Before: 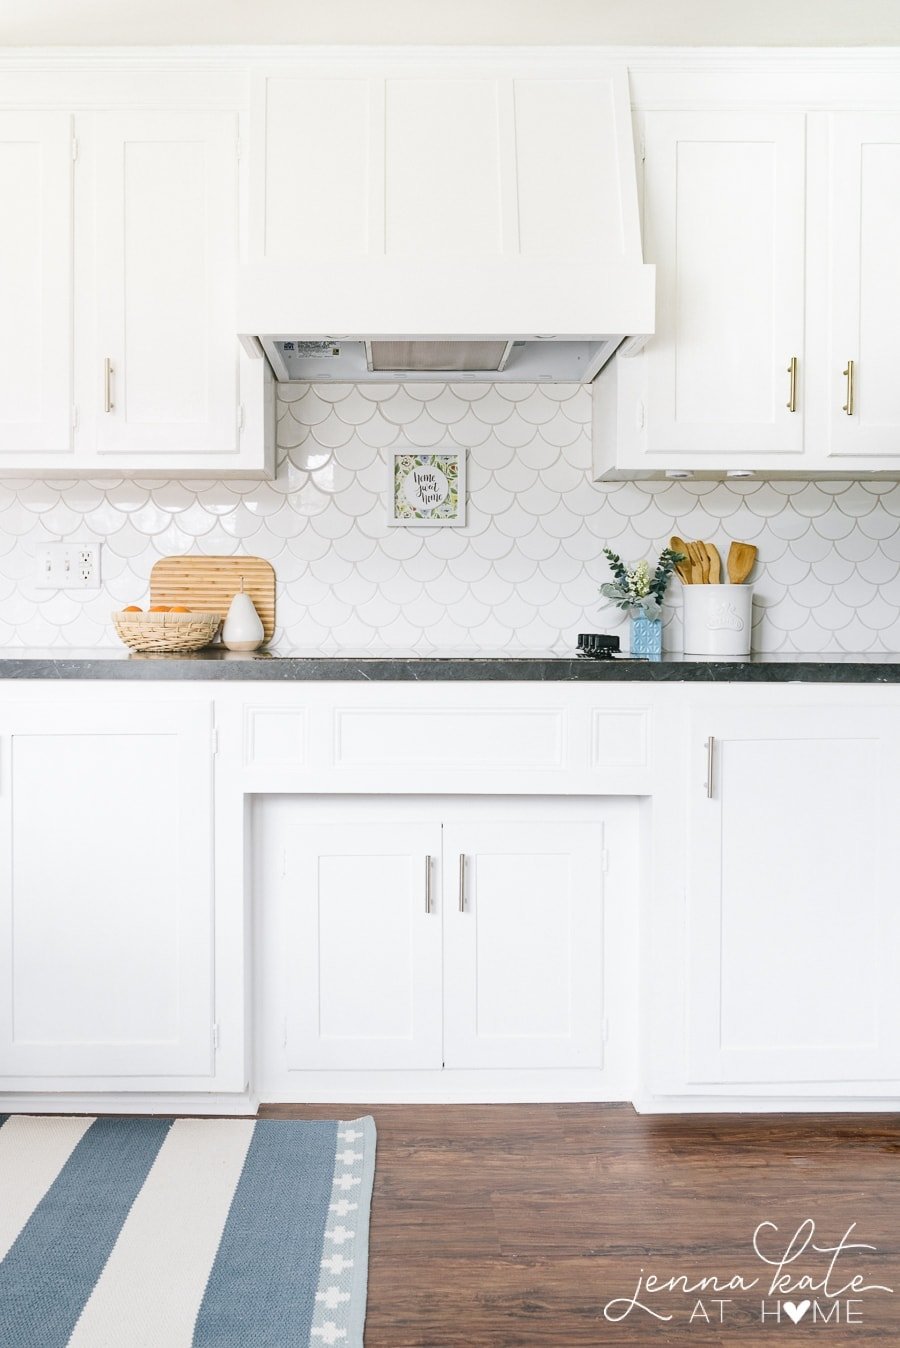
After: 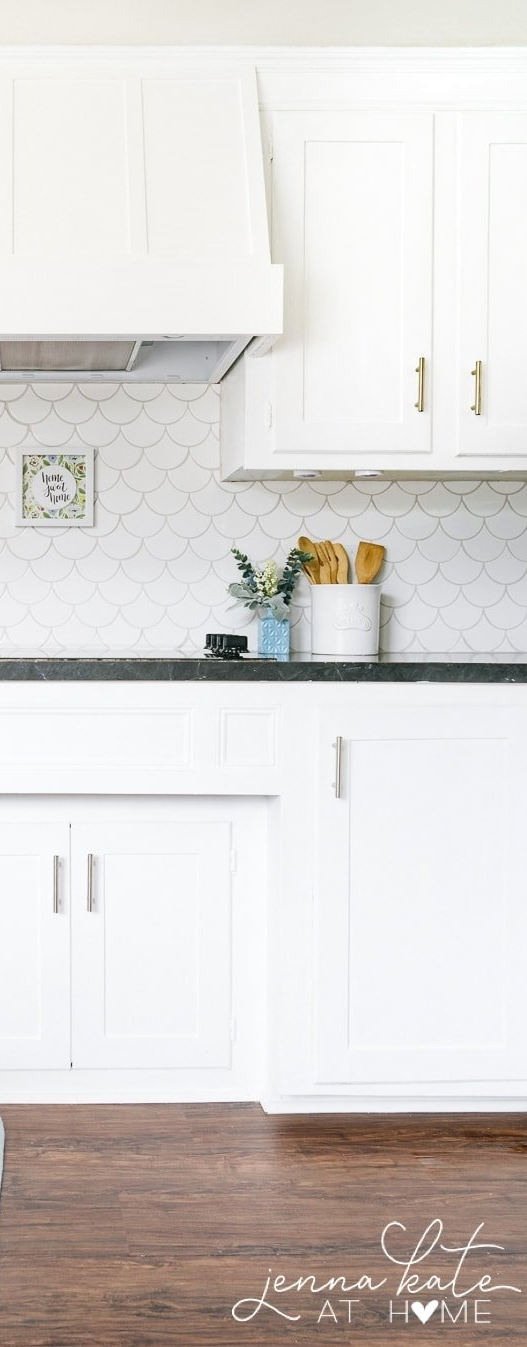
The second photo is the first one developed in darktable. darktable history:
crop: left 41.402%
levels: levels [0, 0.492, 0.984]
